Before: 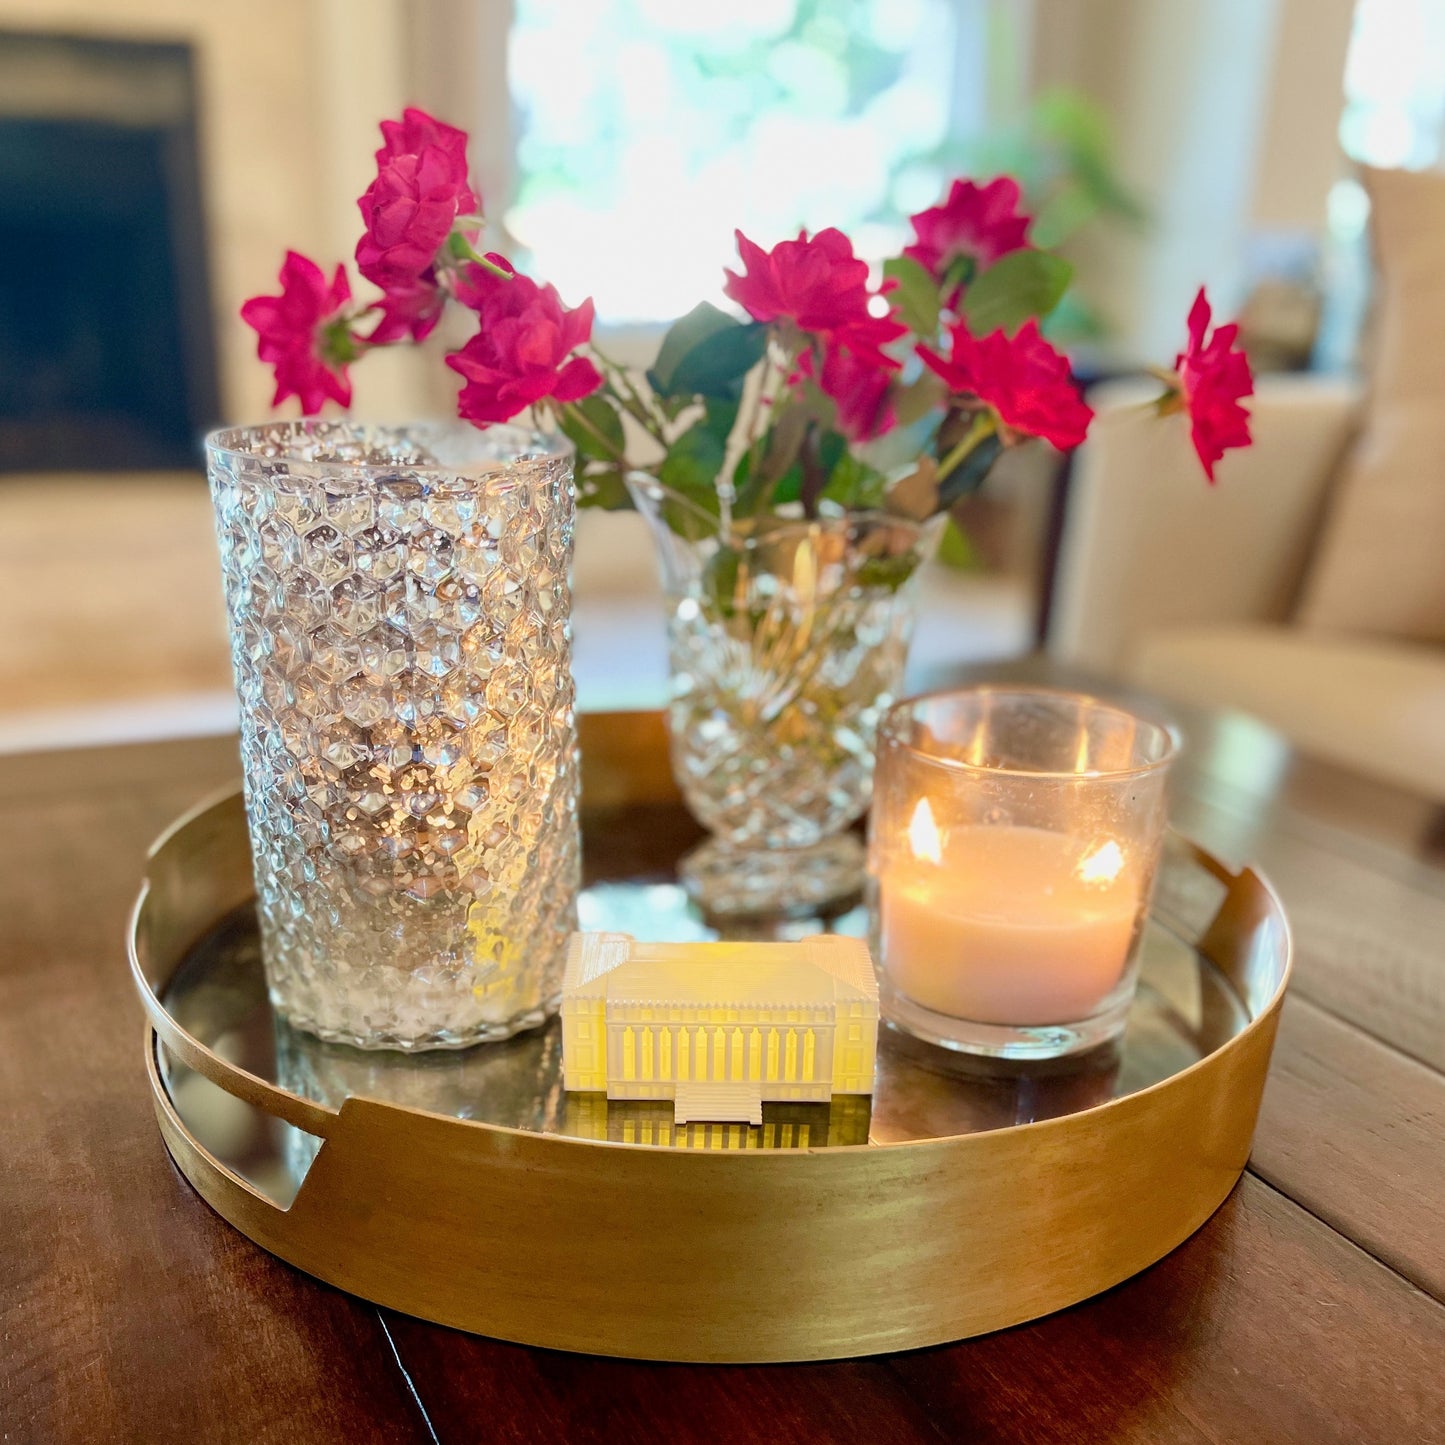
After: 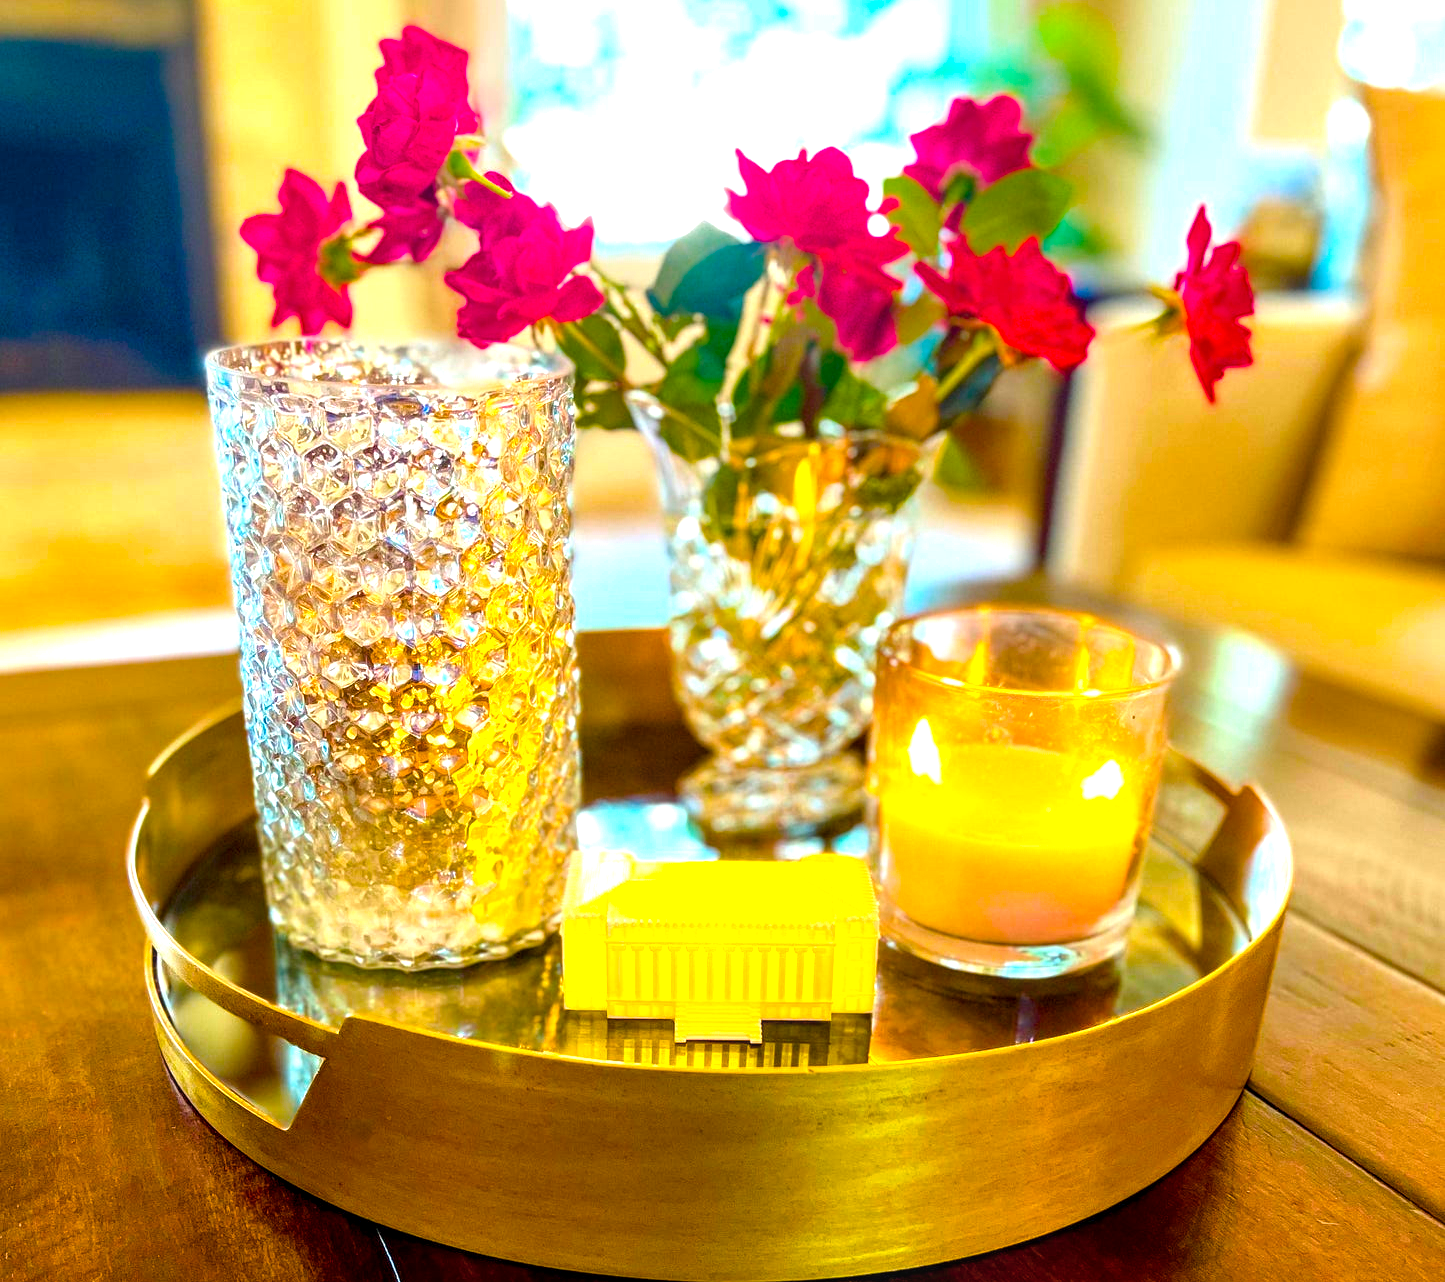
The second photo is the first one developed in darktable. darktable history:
local contrast: detail 130%
color zones: curves: ch0 [(0.25, 0.5) (0.428, 0.473) (0.75, 0.5)]; ch1 [(0.243, 0.479) (0.398, 0.452) (0.75, 0.5)]
color balance rgb: linear chroma grading › global chroma 42%, perceptual saturation grading › global saturation 42%, perceptual brilliance grading › global brilliance 25%, global vibrance 33%
crop and rotate: top 5.609%, bottom 5.609%
